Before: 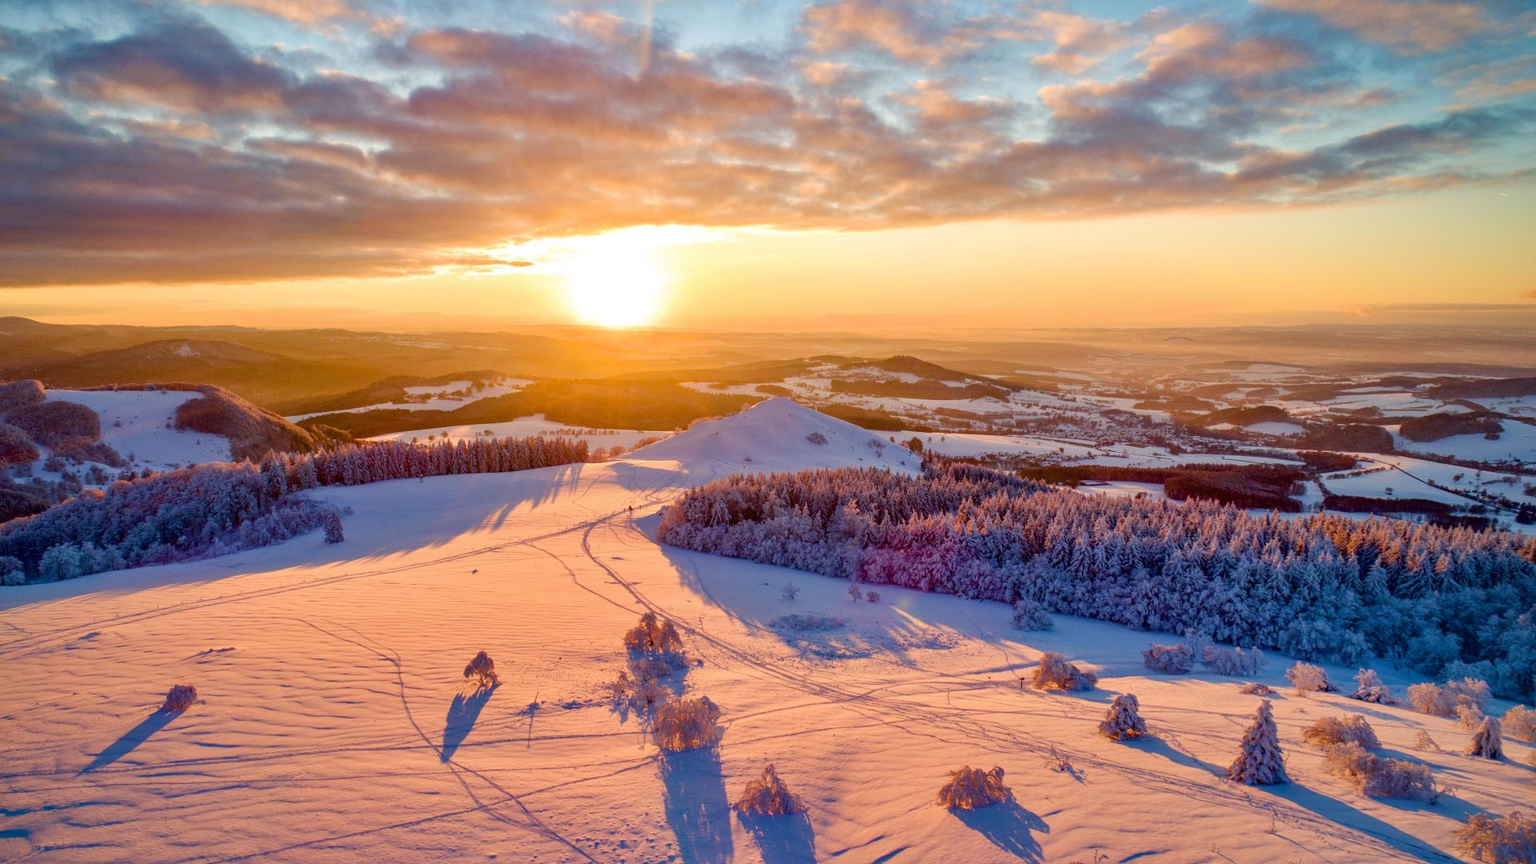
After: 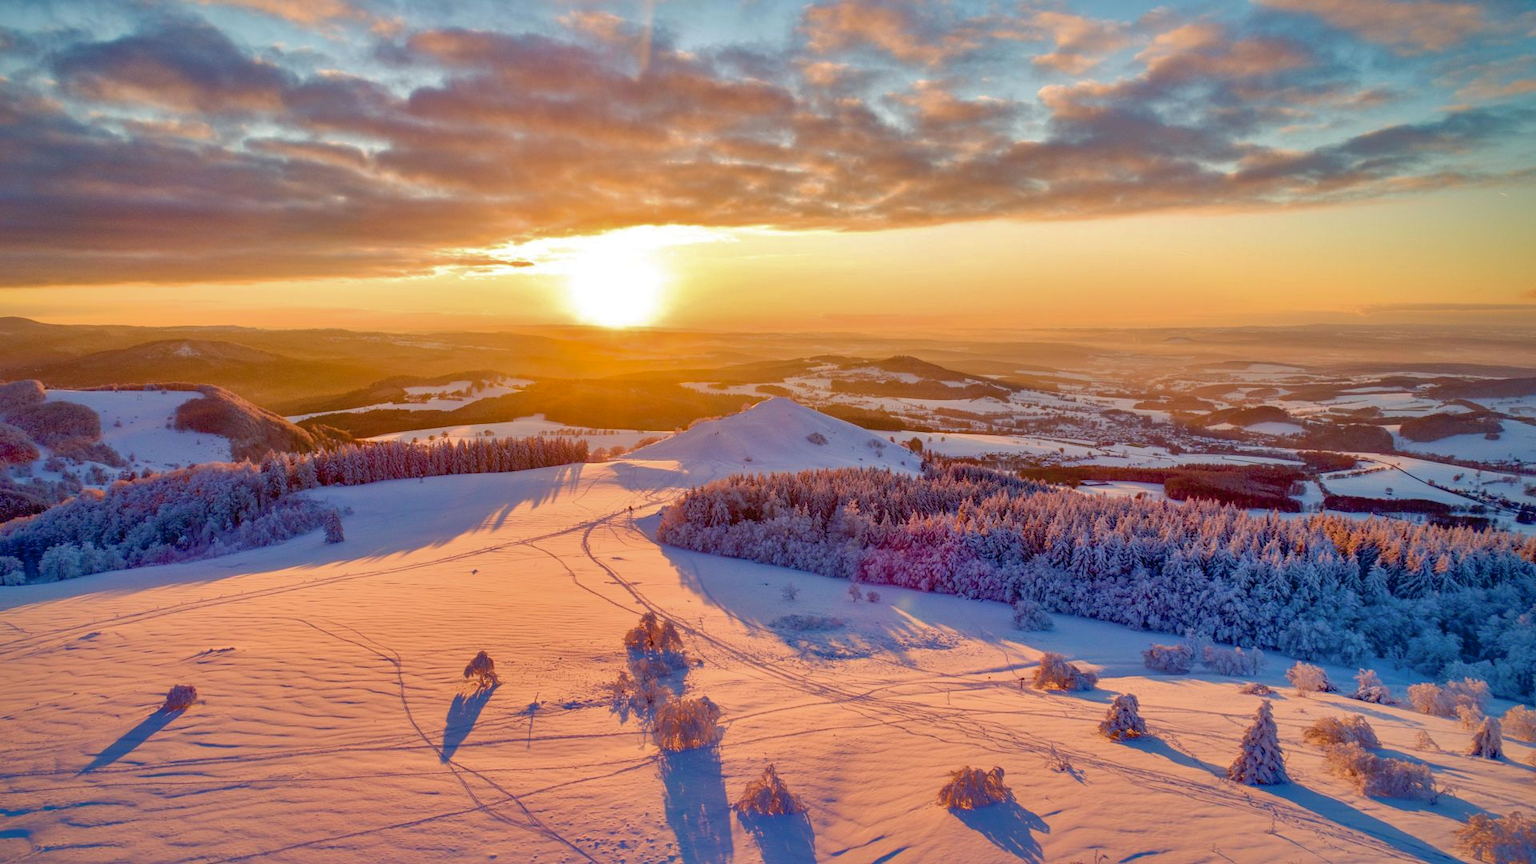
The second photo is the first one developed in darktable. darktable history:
shadows and highlights: shadows 60.87, highlights -59.75
